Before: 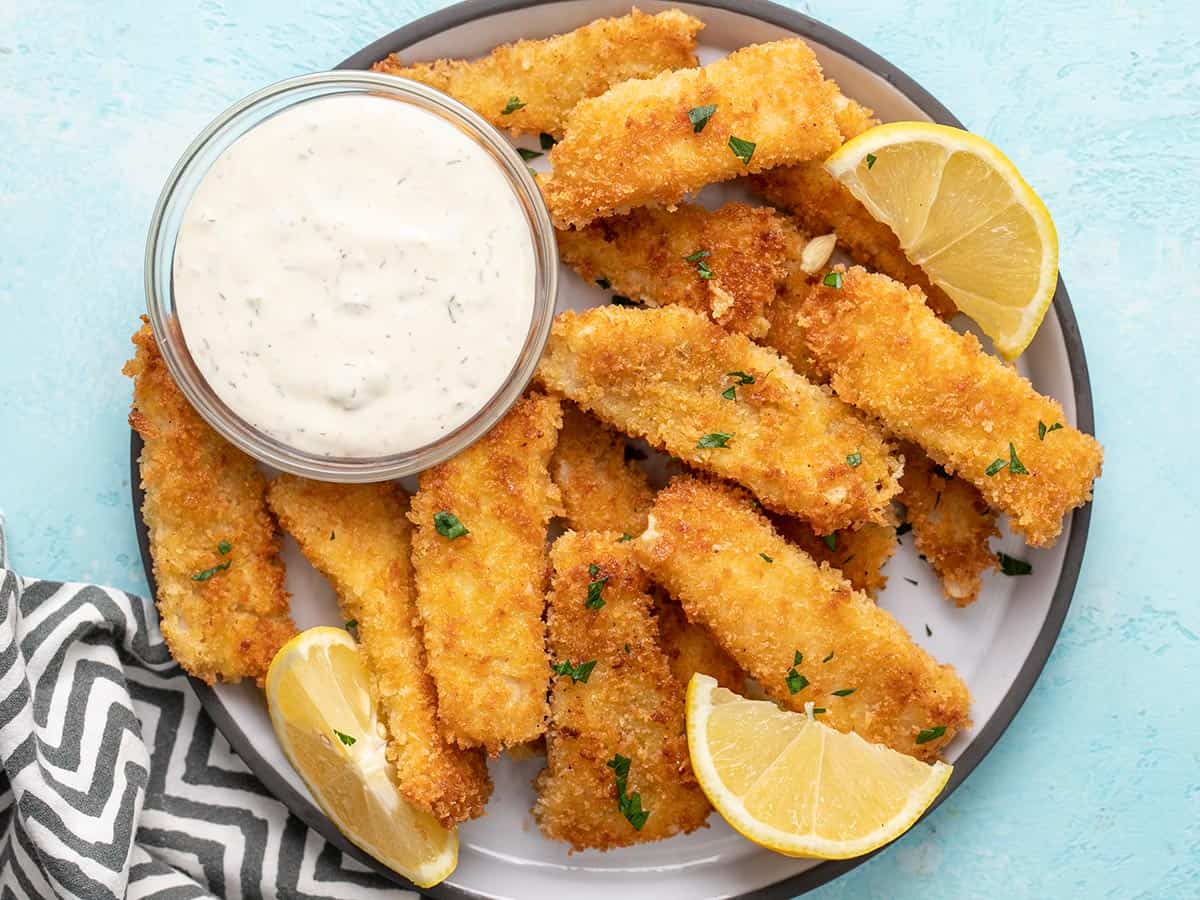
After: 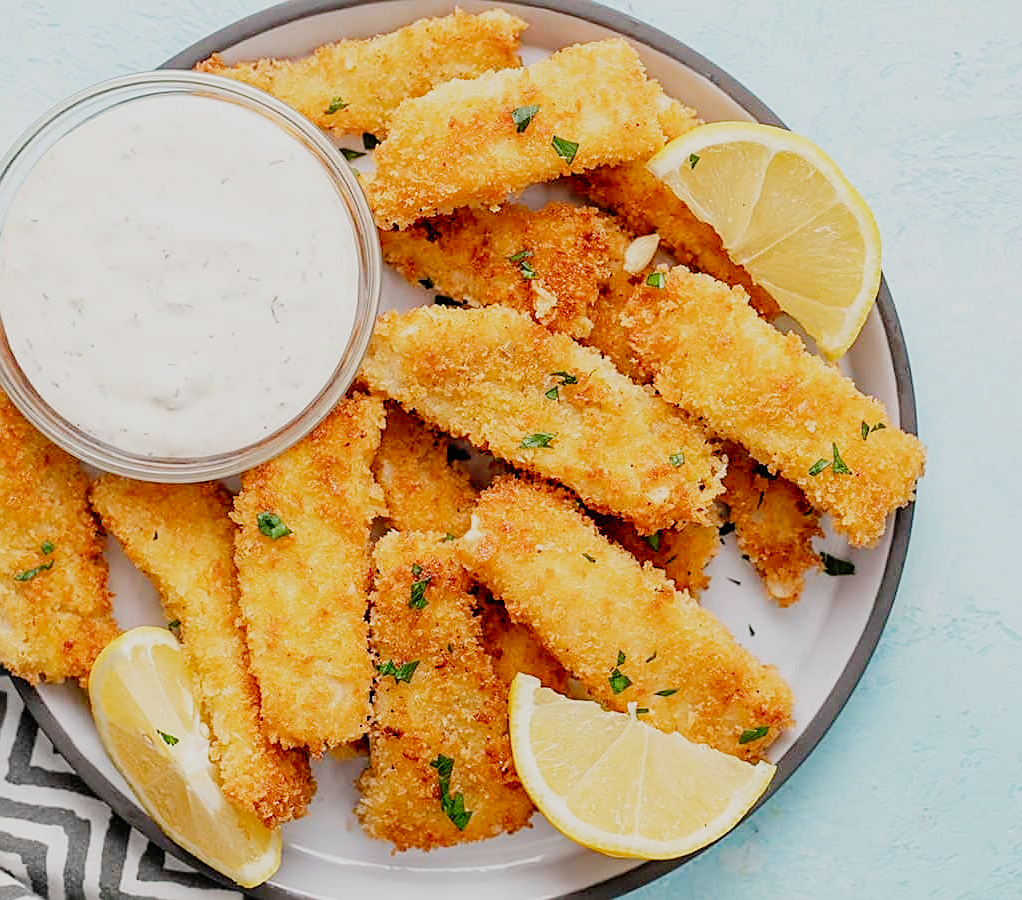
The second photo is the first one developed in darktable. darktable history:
filmic rgb: black relative exposure -7.65 EV, white relative exposure 4.56 EV, hardness 3.61, contrast 0.989, preserve chrominance no, color science v4 (2020)
sharpen: on, module defaults
crop and rotate: left 14.755%
levels: gray 59.34%, levels [0, 0.445, 1]
